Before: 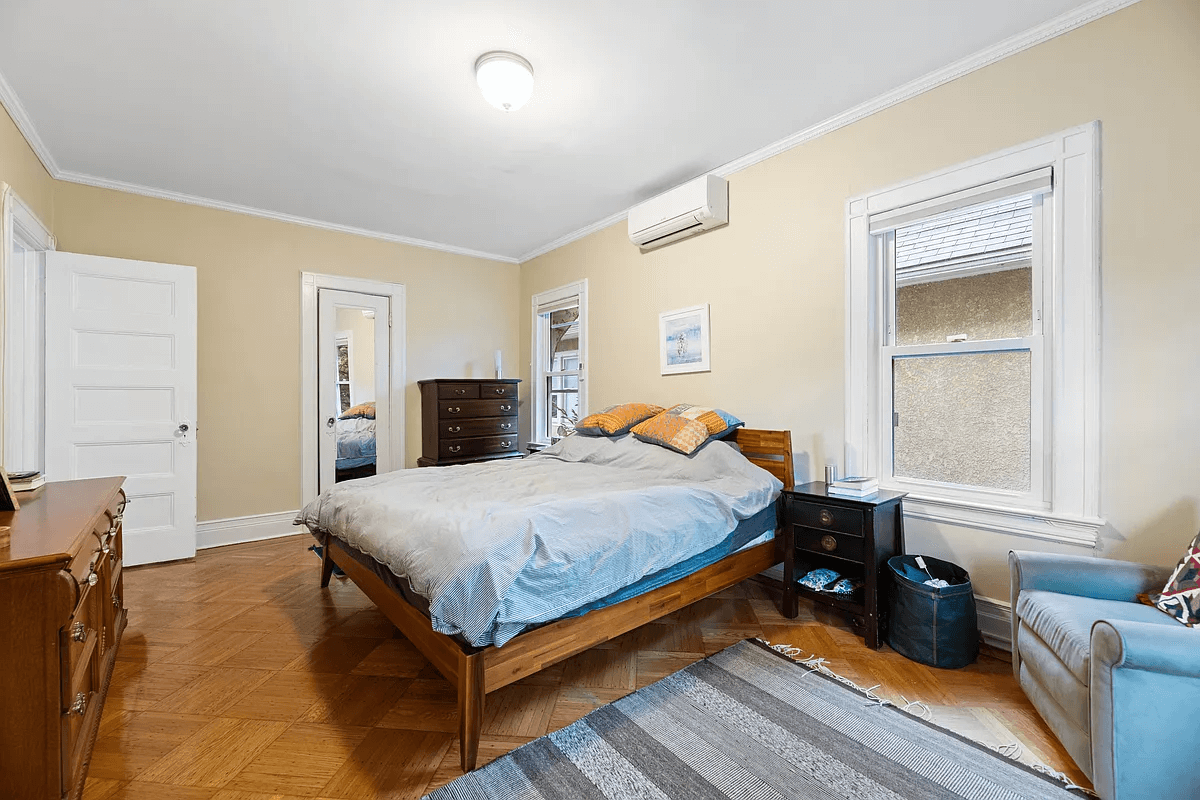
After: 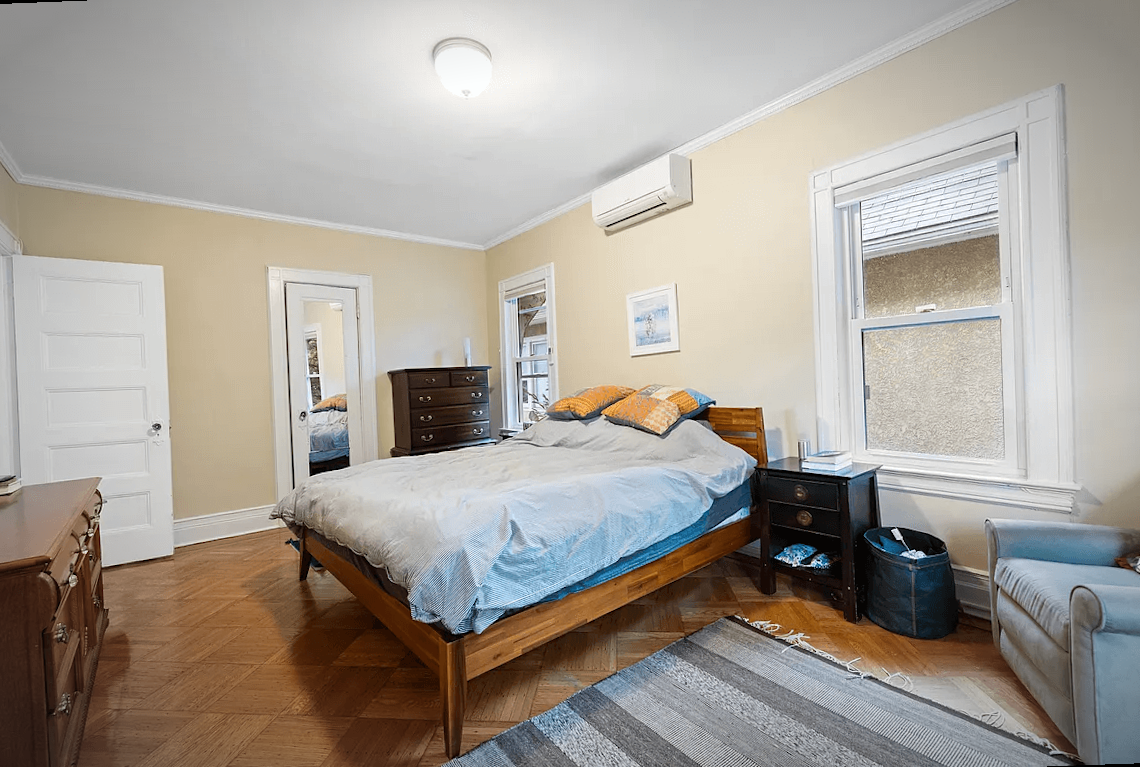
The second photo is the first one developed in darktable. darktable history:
vignetting: automatic ratio true
rotate and perspective: rotation -2.12°, lens shift (vertical) 0.009, lens shift (horizontal) -0.008, automatic cropping original format, crop left 0.036, crop right 0.964, crop top 0.05, crop bottom 0.959
